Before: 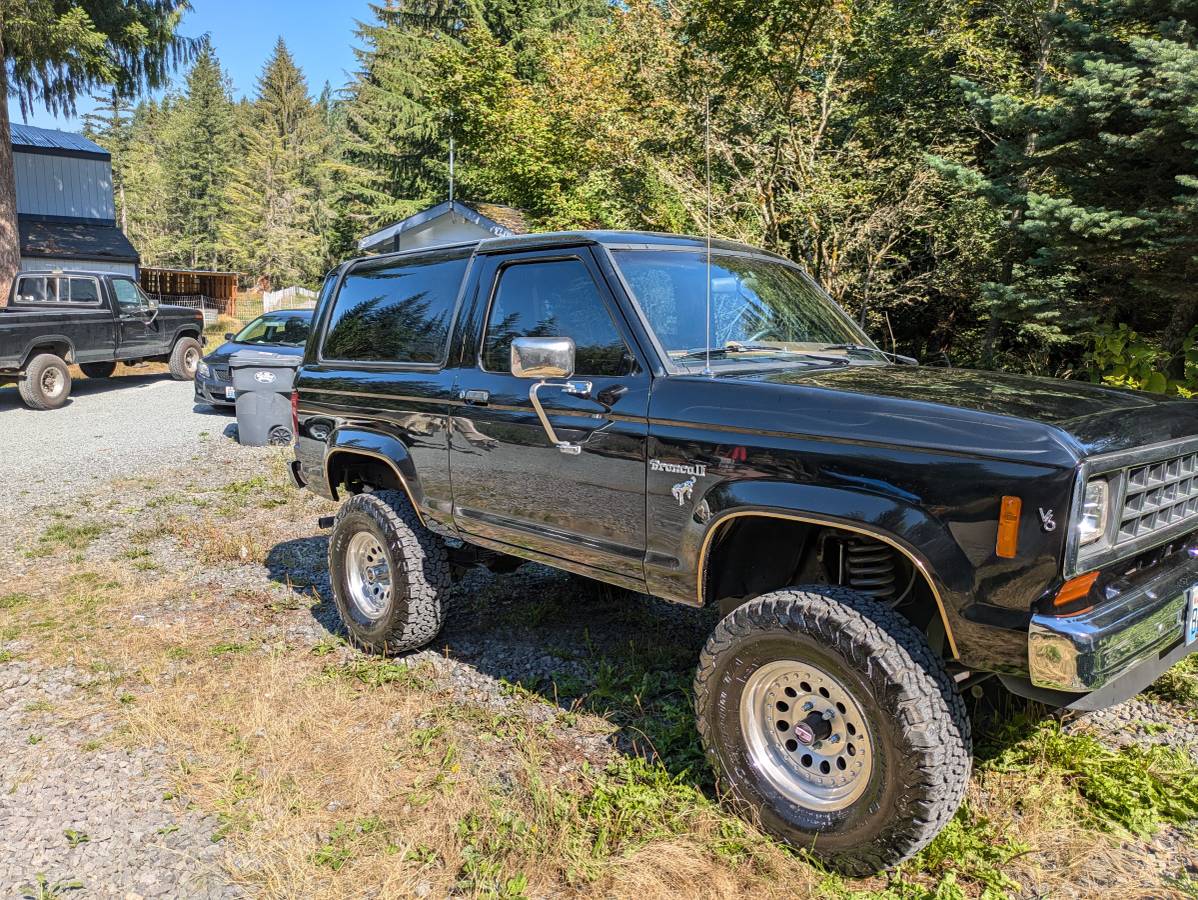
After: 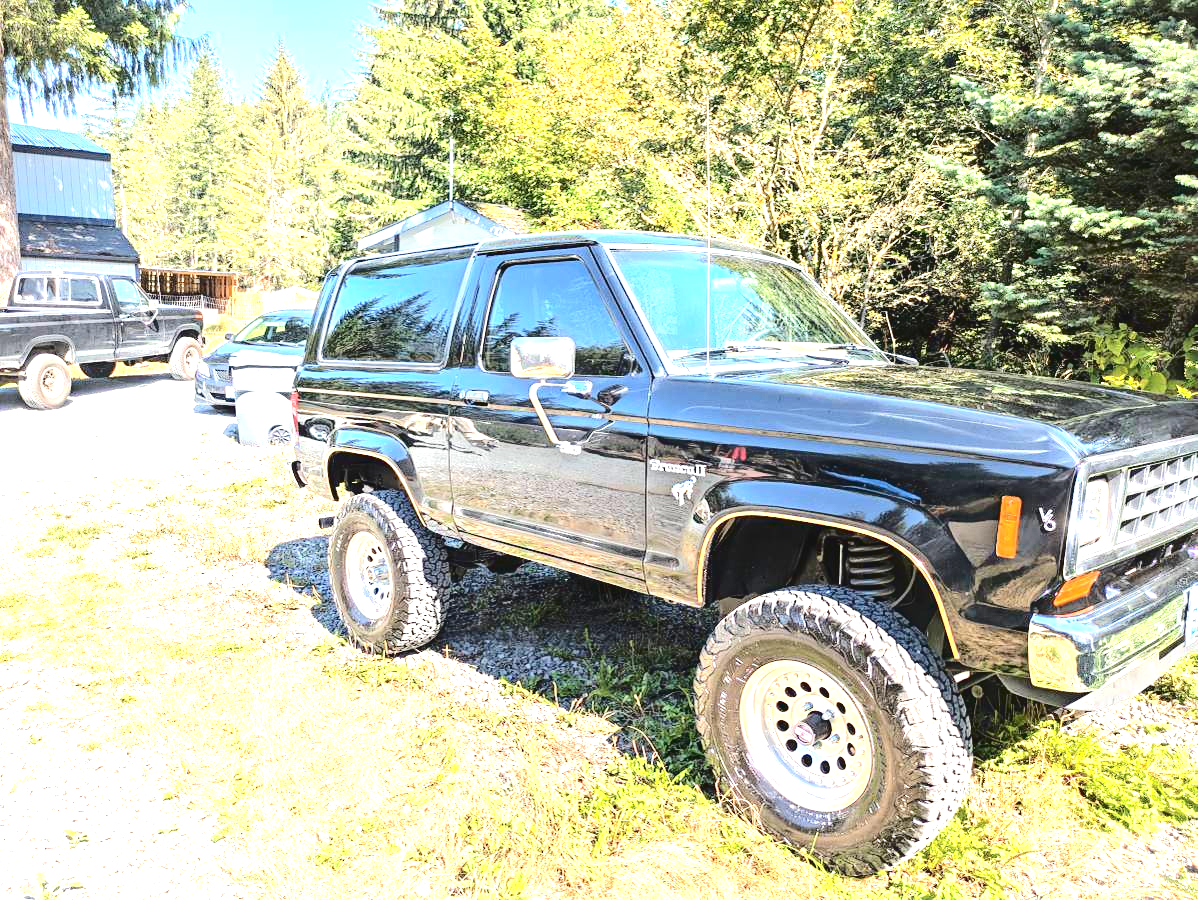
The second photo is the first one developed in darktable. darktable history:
exposure: black level correction 0, exposure 1.995 EV, compensate exposure bias true, compensate highlight preservation false
tone curve: curves: ch0 [(0, 0) (0.003, 0.049) (0.011, 0.052) (0.025, 0.057) (0.044, 0.069) (0.069, 0.076) (0.1, 0.09) (0.136, 0.111) (0.177, 0.15) (0.224, 0.197) (0.277, 0.267) (0.335, 0.366) (0.399, 0.477) (0.468, 0.561) (0.543, 0.651) (0.623, 0.733) (0.709, 0.804) (0.801, 0.869) (0.898, 0.924) (1, 1)], color space Lab, independent channels, preserve colors none
